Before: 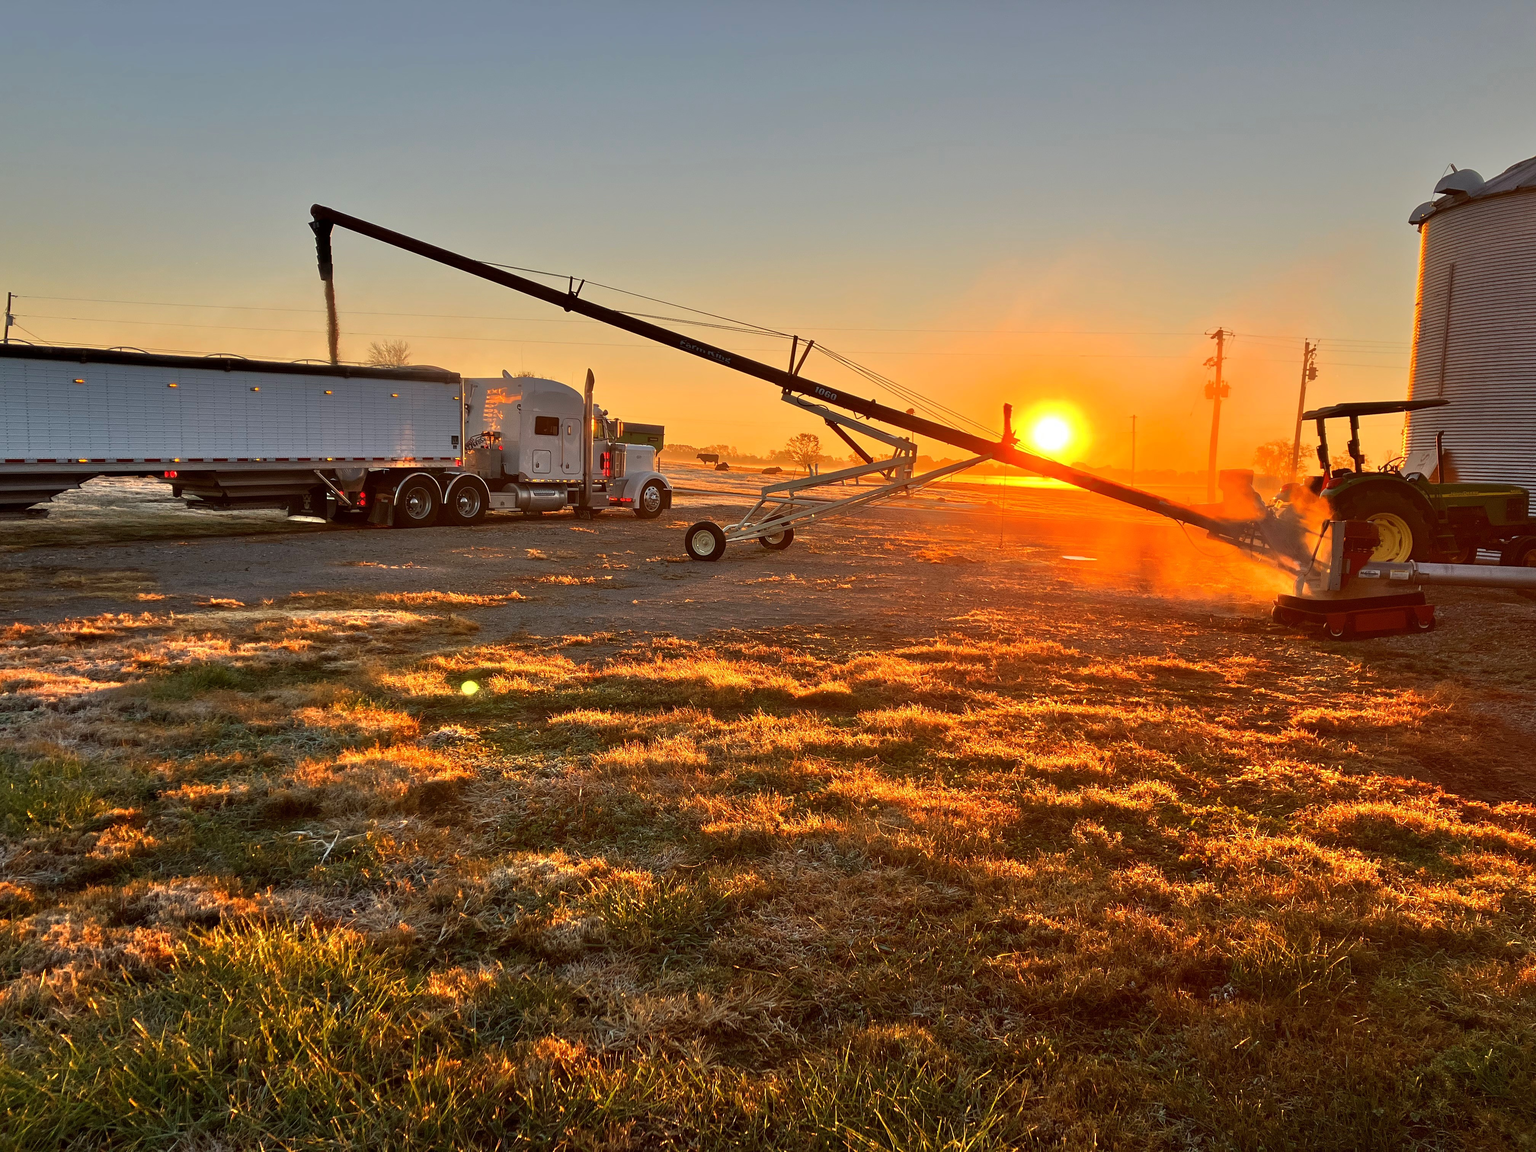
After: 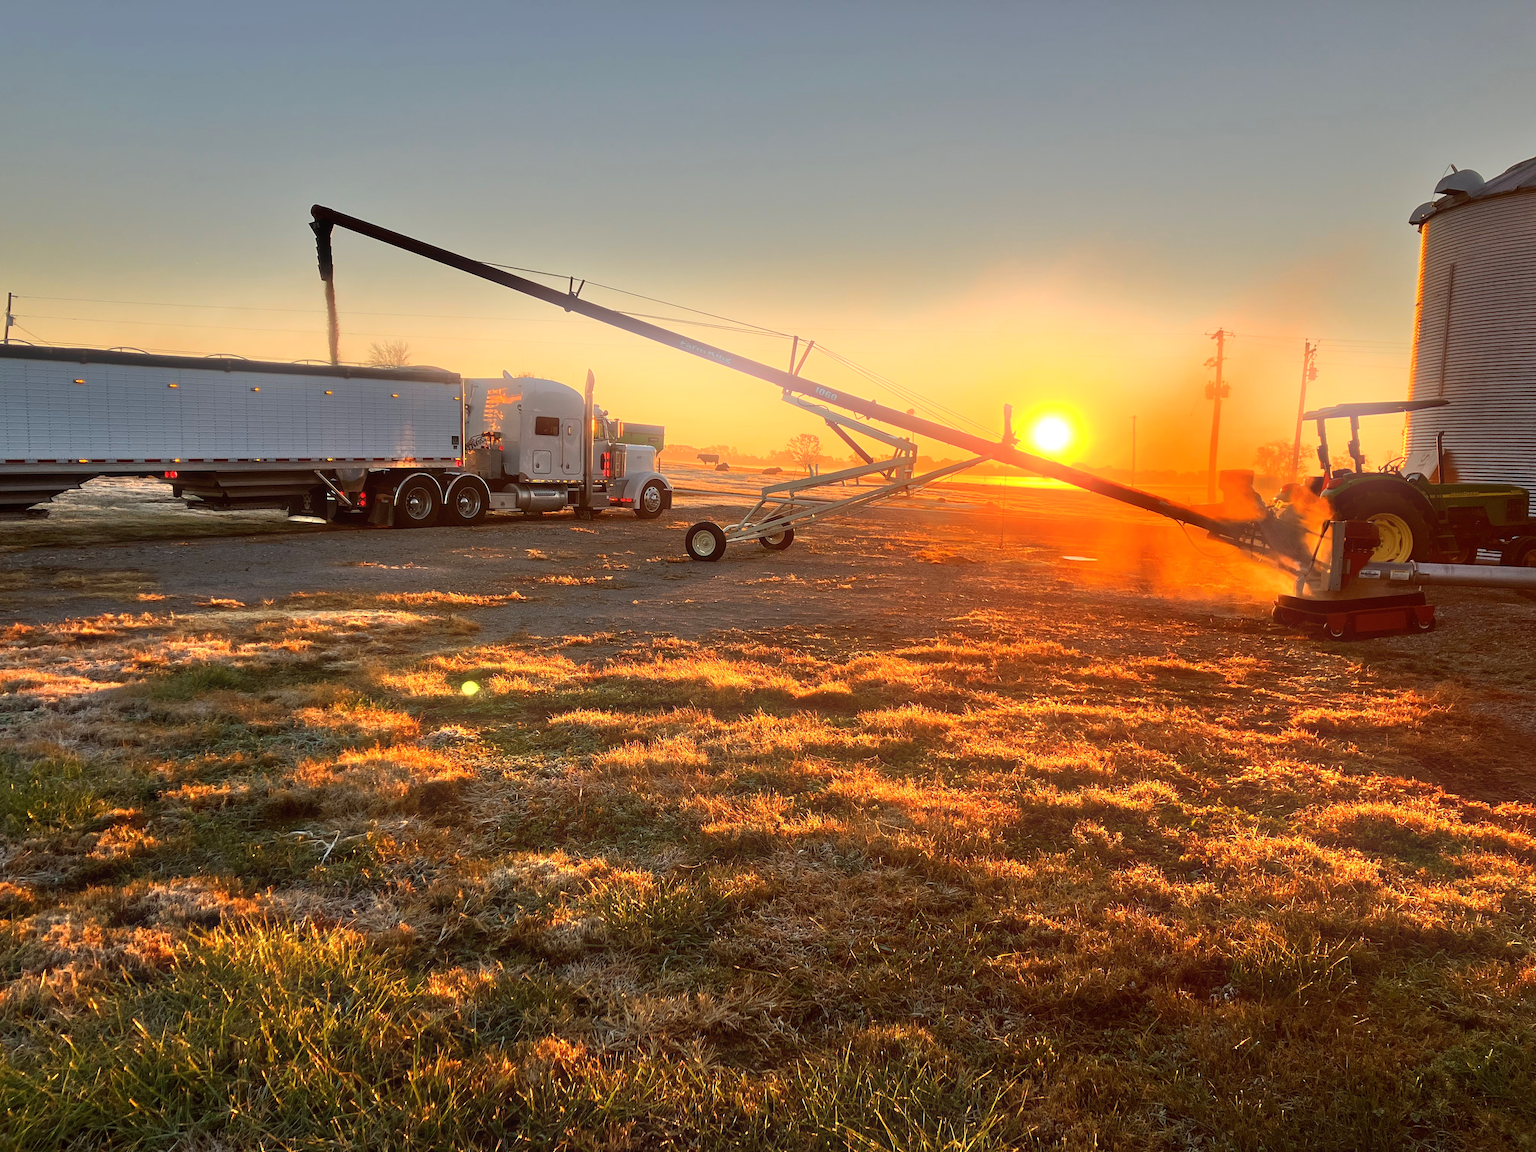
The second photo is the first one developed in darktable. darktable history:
bloom: on, module defaults
white balance: emerald 1
